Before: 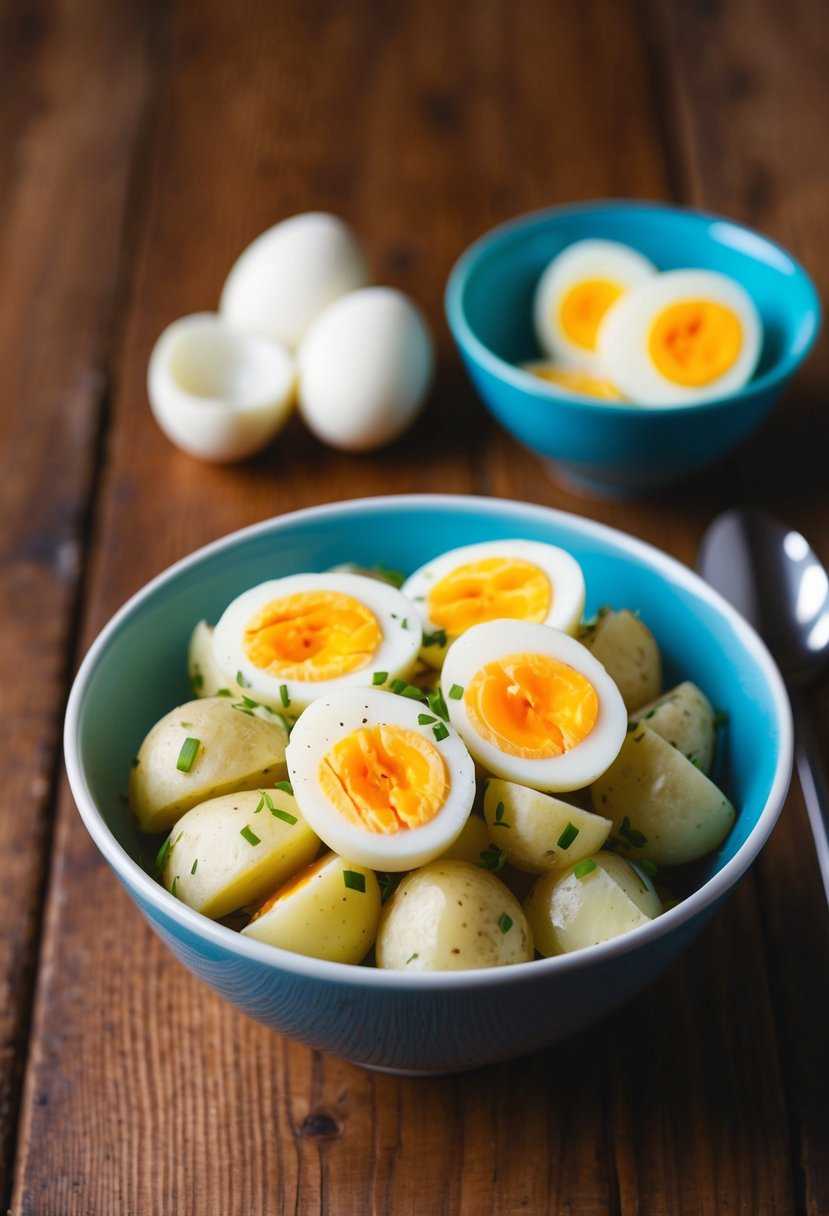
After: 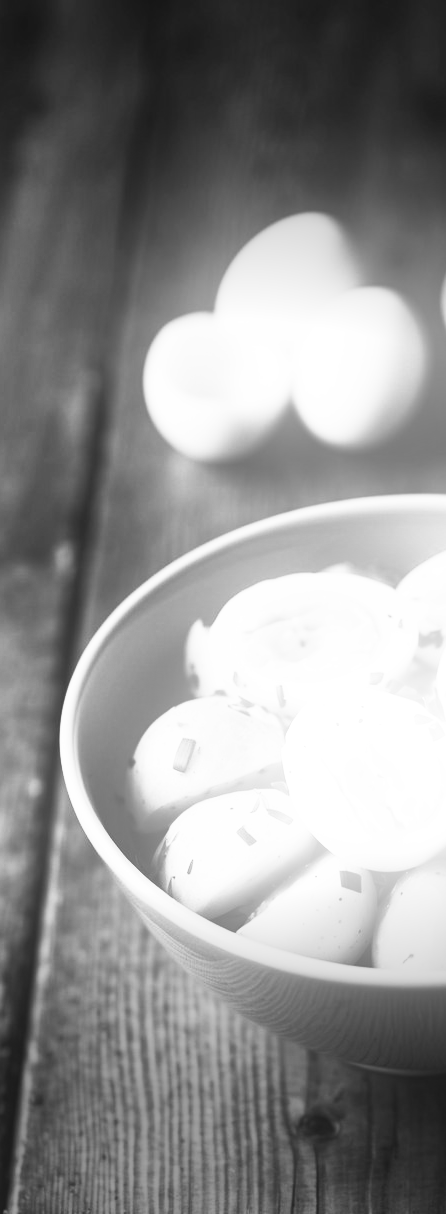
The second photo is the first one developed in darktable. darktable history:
crop: left 0.587%, right 45.588%, bottom 0.086%
contrast brightness saturation: contrast 0.53, brightness 0.47, saturation -1
bloom: on, module defaults
vignetting: fall-off start 70.97%, brightness -0.584, saturation -0.118, width/height ratio 1.333
